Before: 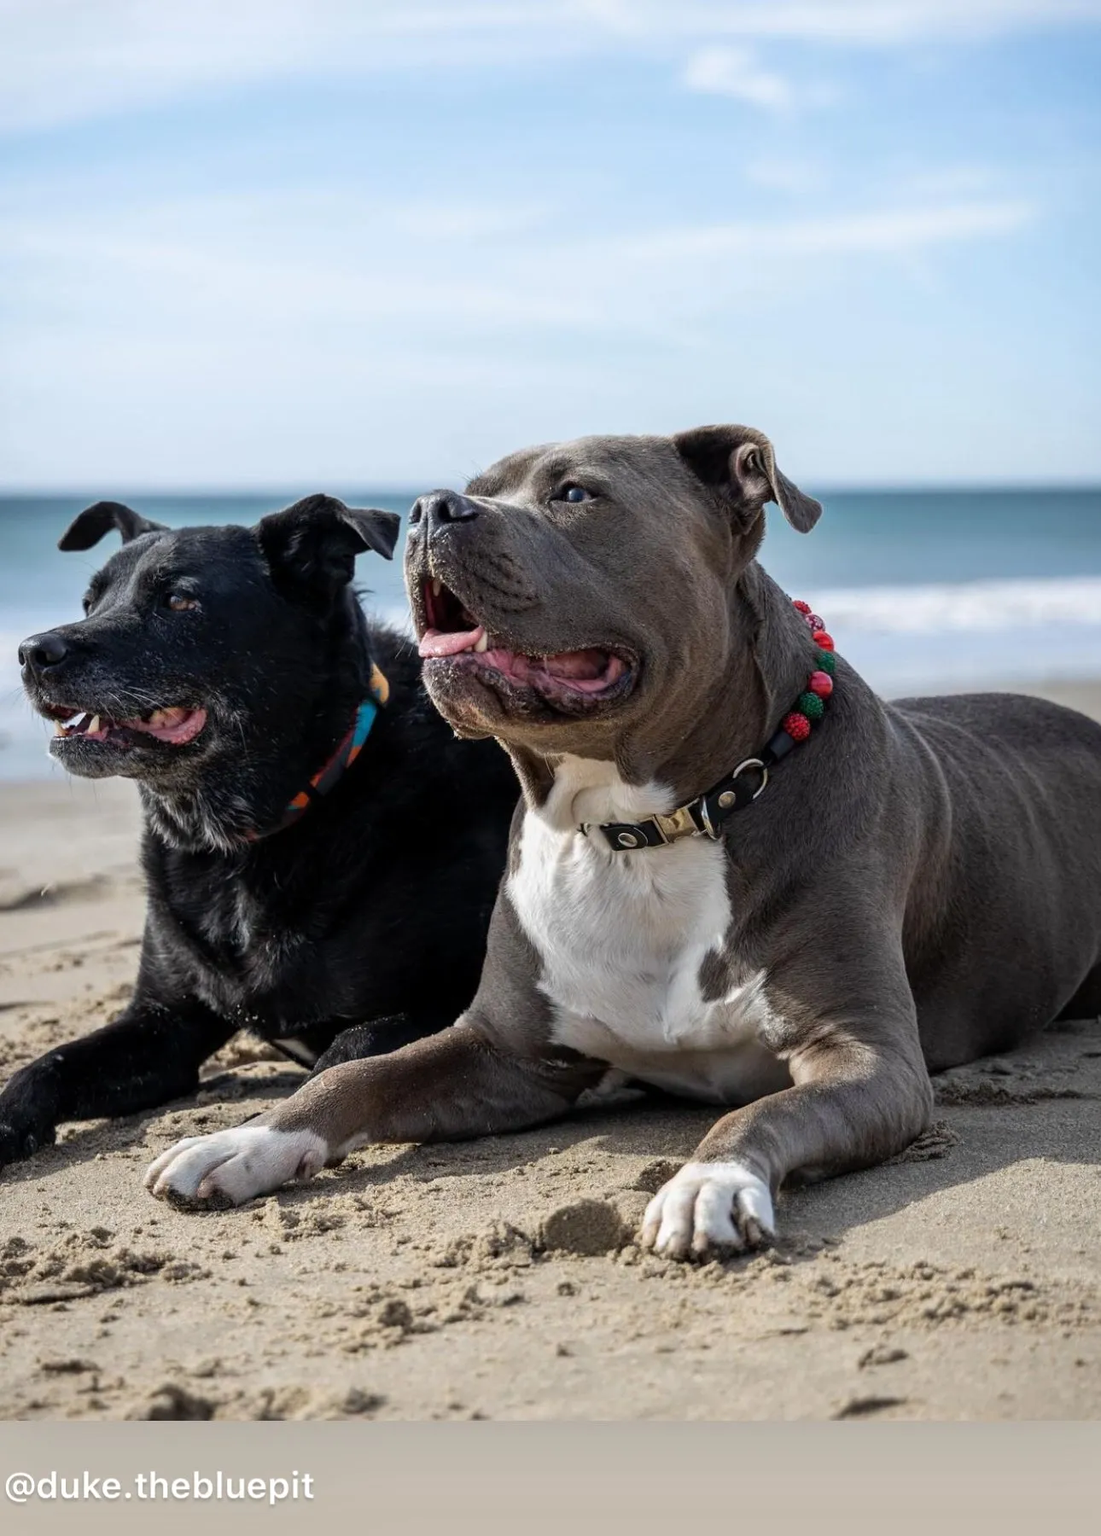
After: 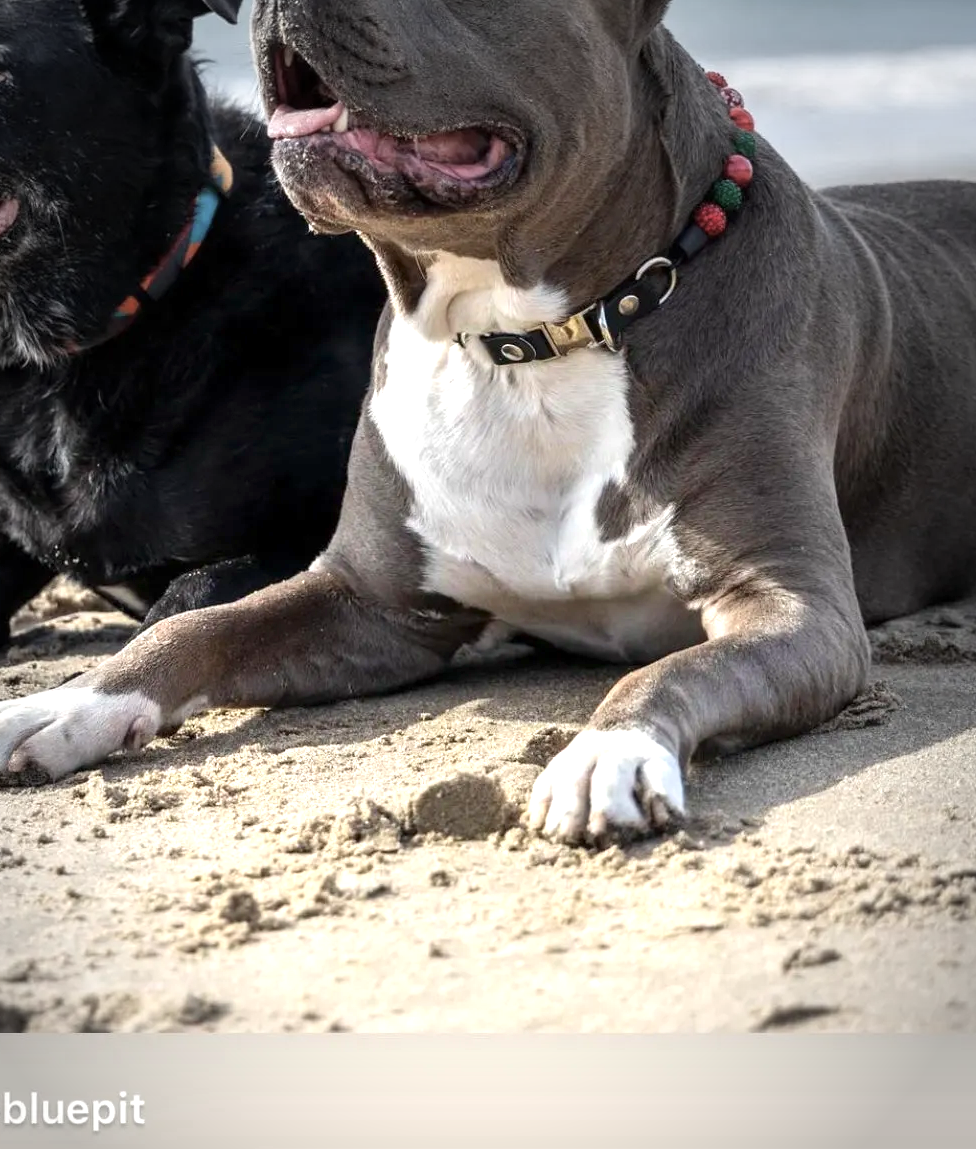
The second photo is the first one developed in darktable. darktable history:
vignetting: fall-off start 64.63%, center (-0.034, 0.148), width/height ratio 0.881
crop and rotate: left 17.299%, top 35.115%, right 7.015%, bottom 1.024%
exposure: exposure 1 EV, compensate highlight preservation false
